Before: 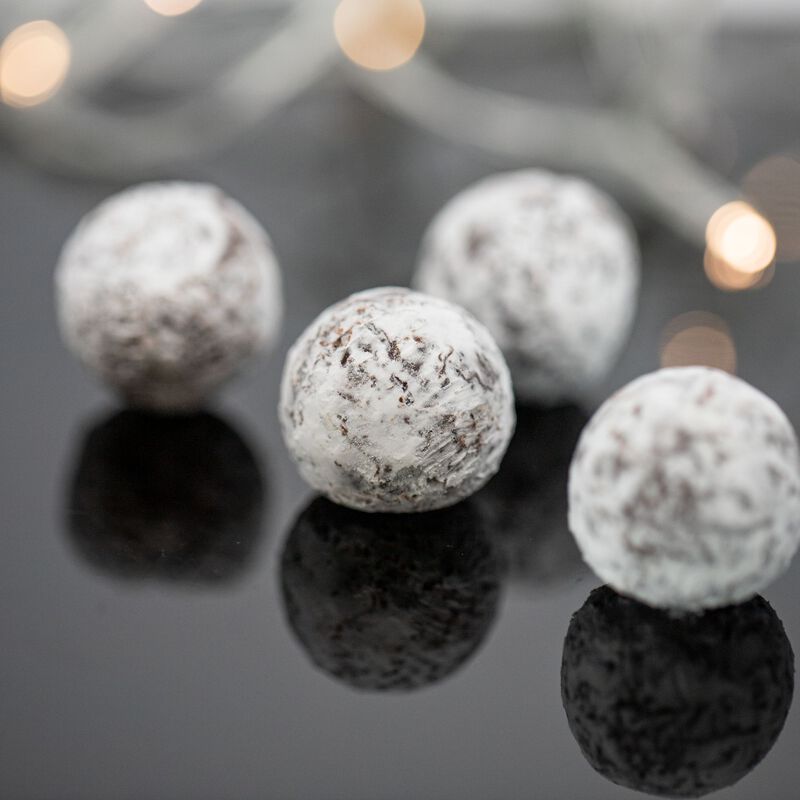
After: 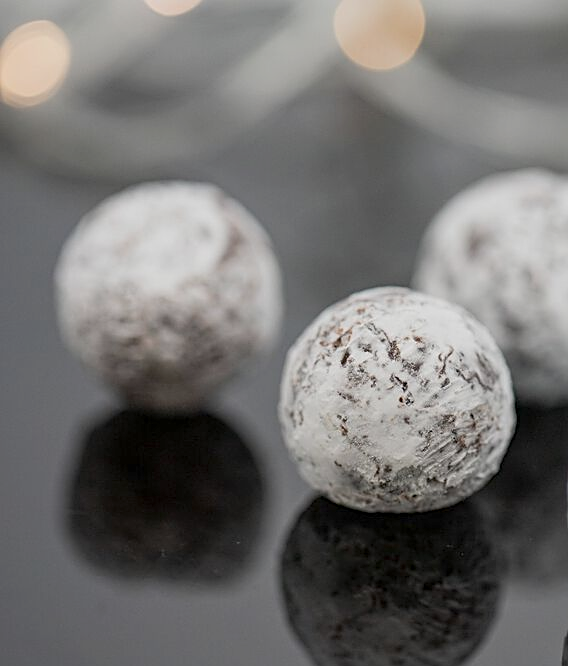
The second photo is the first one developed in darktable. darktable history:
color balance: contrast -15%
sharpen: on, module defaults
crop: right 28.885%, bottom 16.626%
